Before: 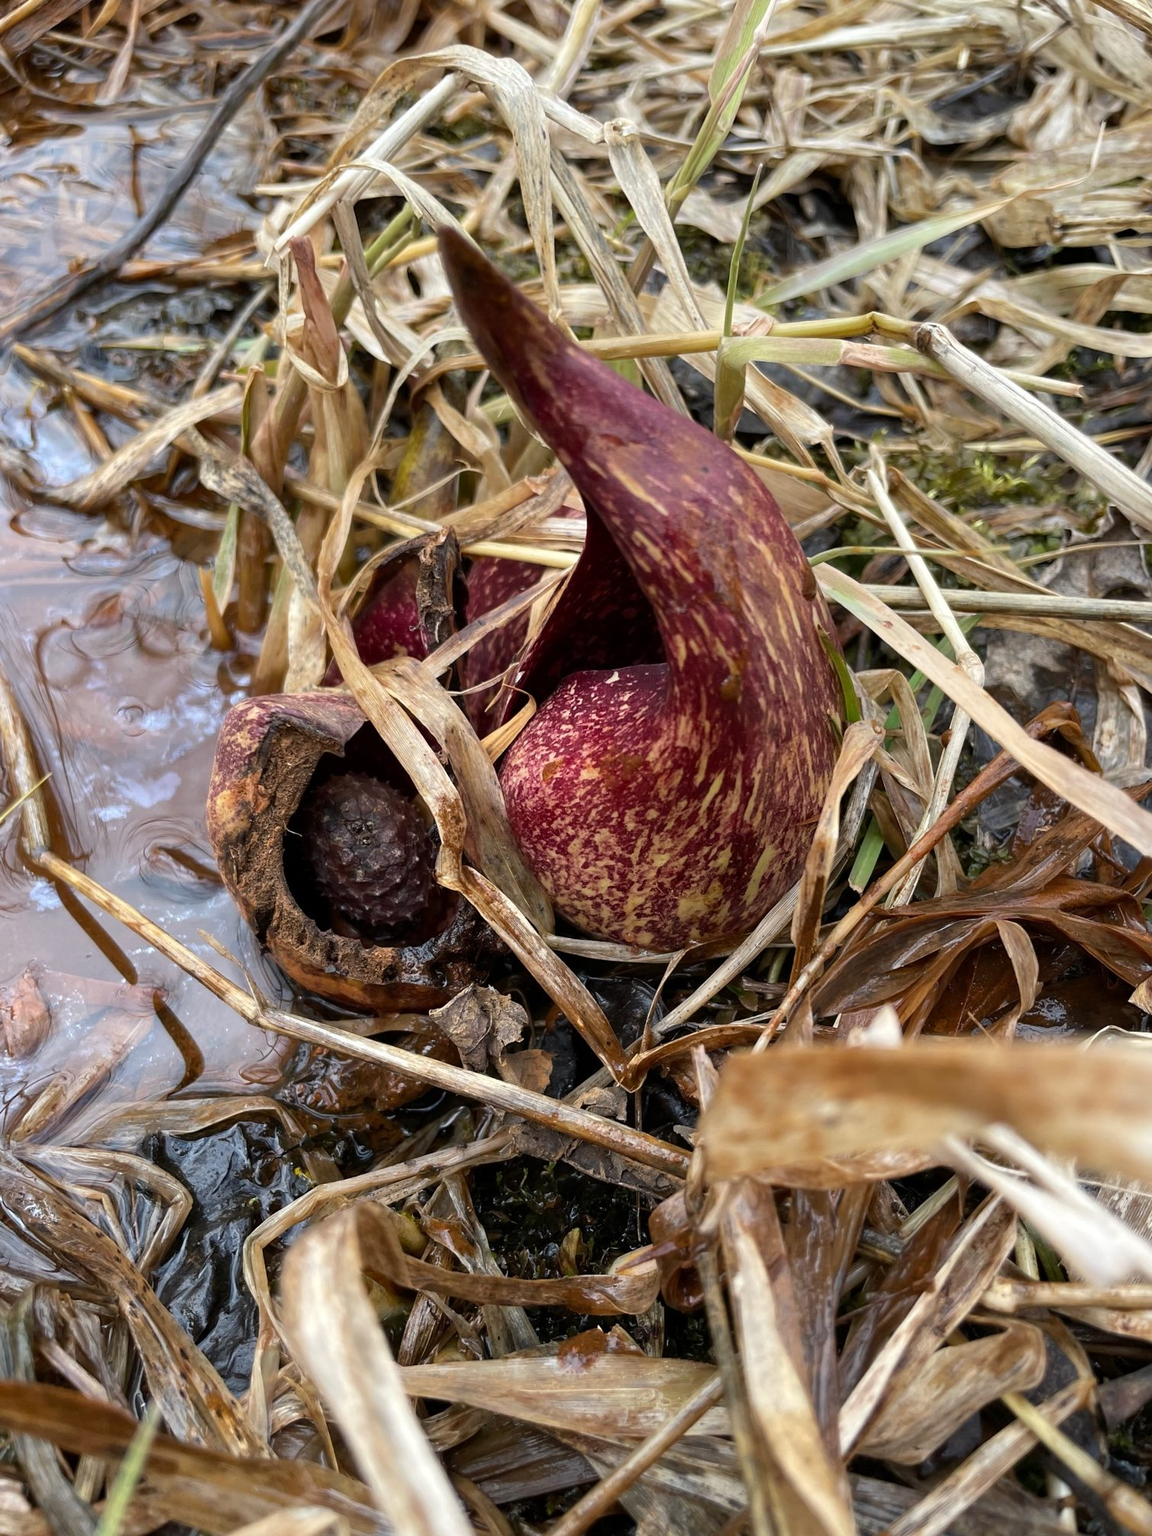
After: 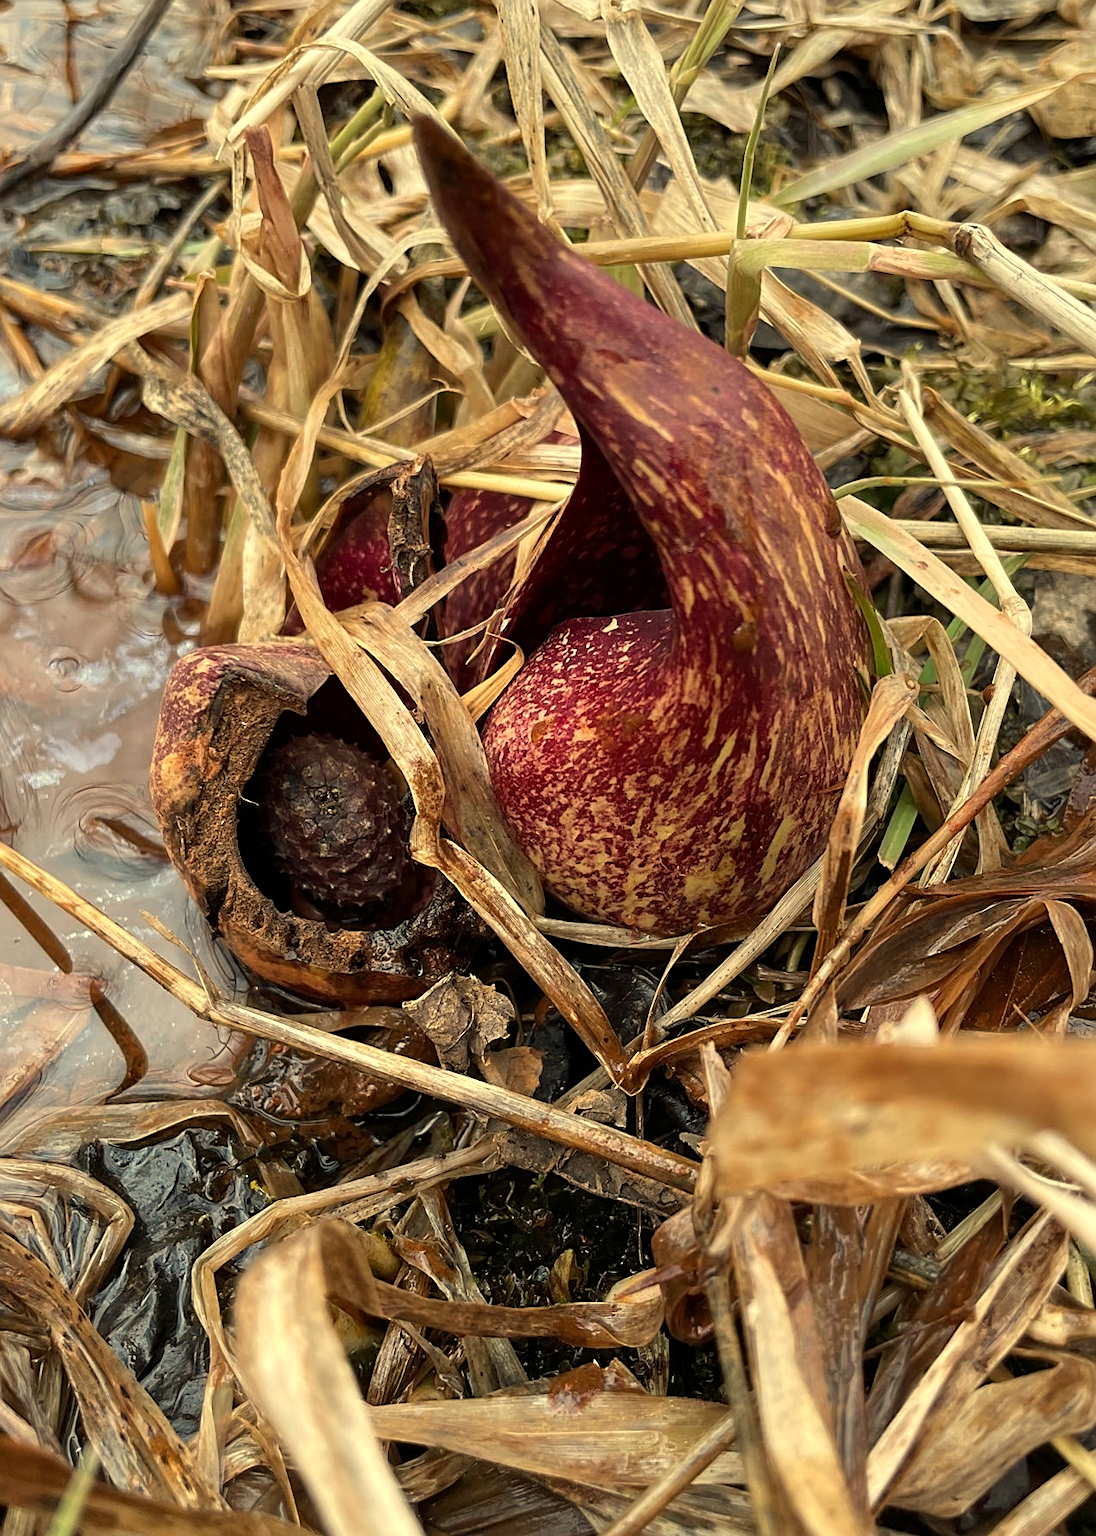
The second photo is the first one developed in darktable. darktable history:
crop: left 6.446%, top 8.188%, right 9.538%, bottom 3.548%
sharpen: on, module defaults
white balance: red 1.08, blue 0.791
